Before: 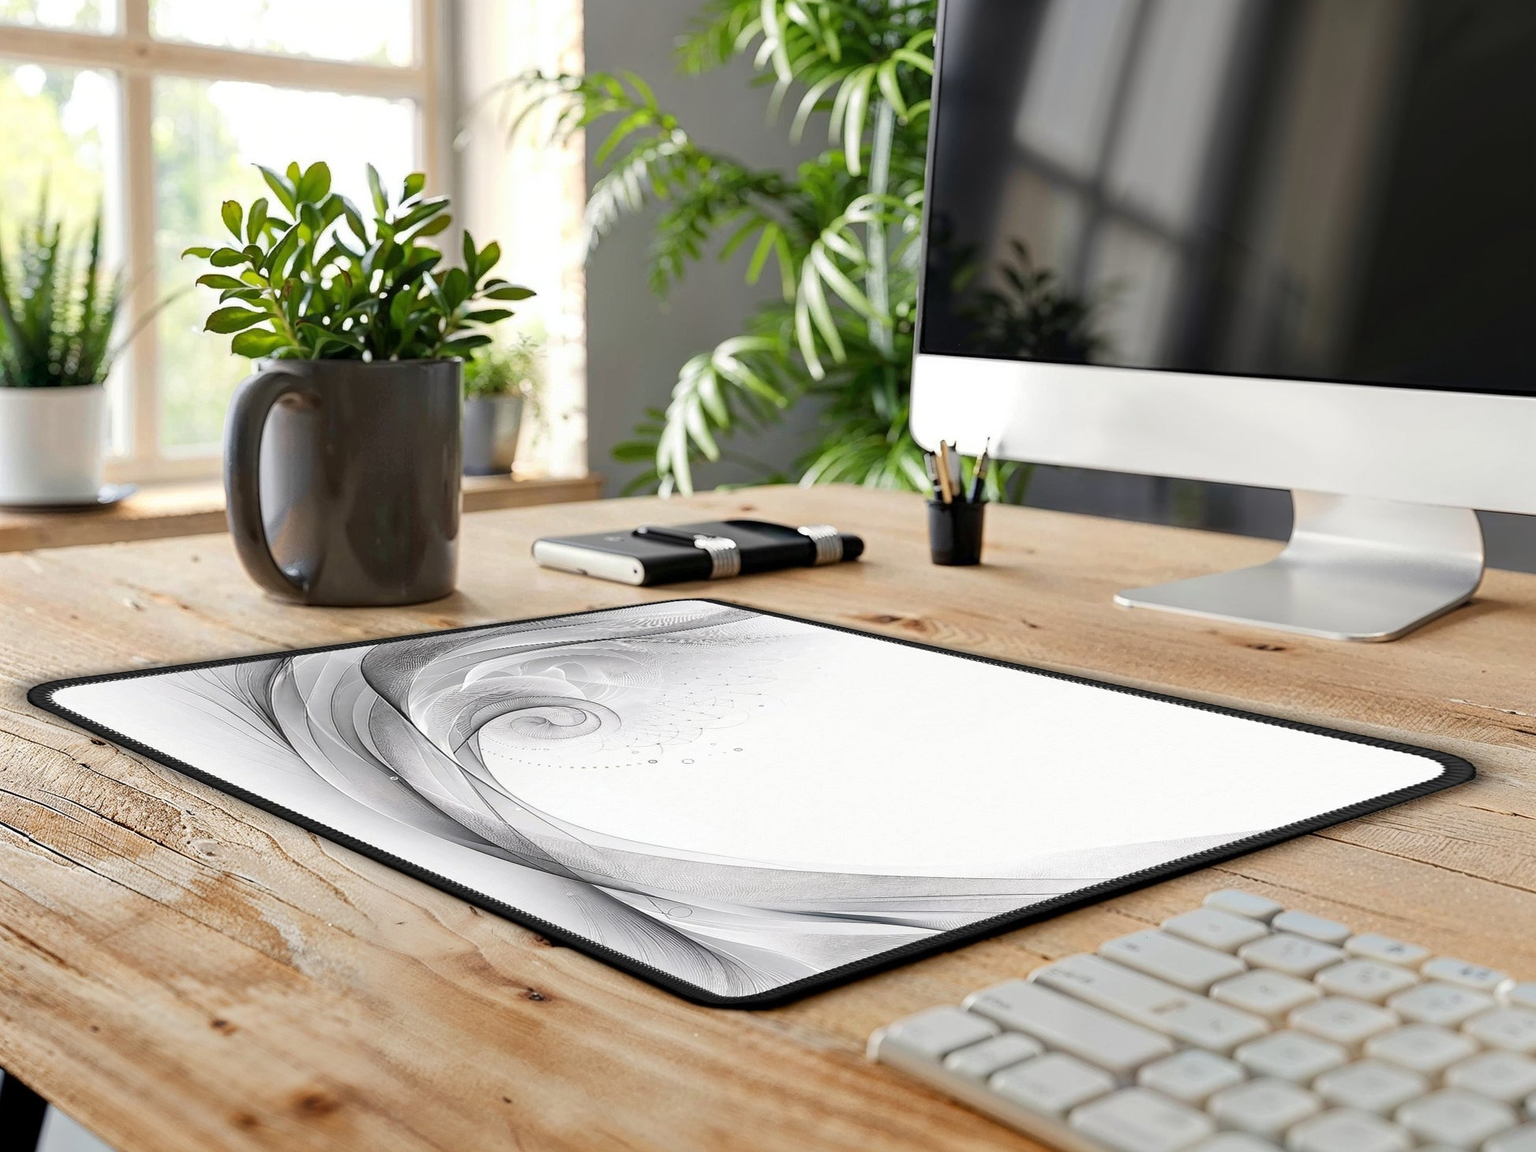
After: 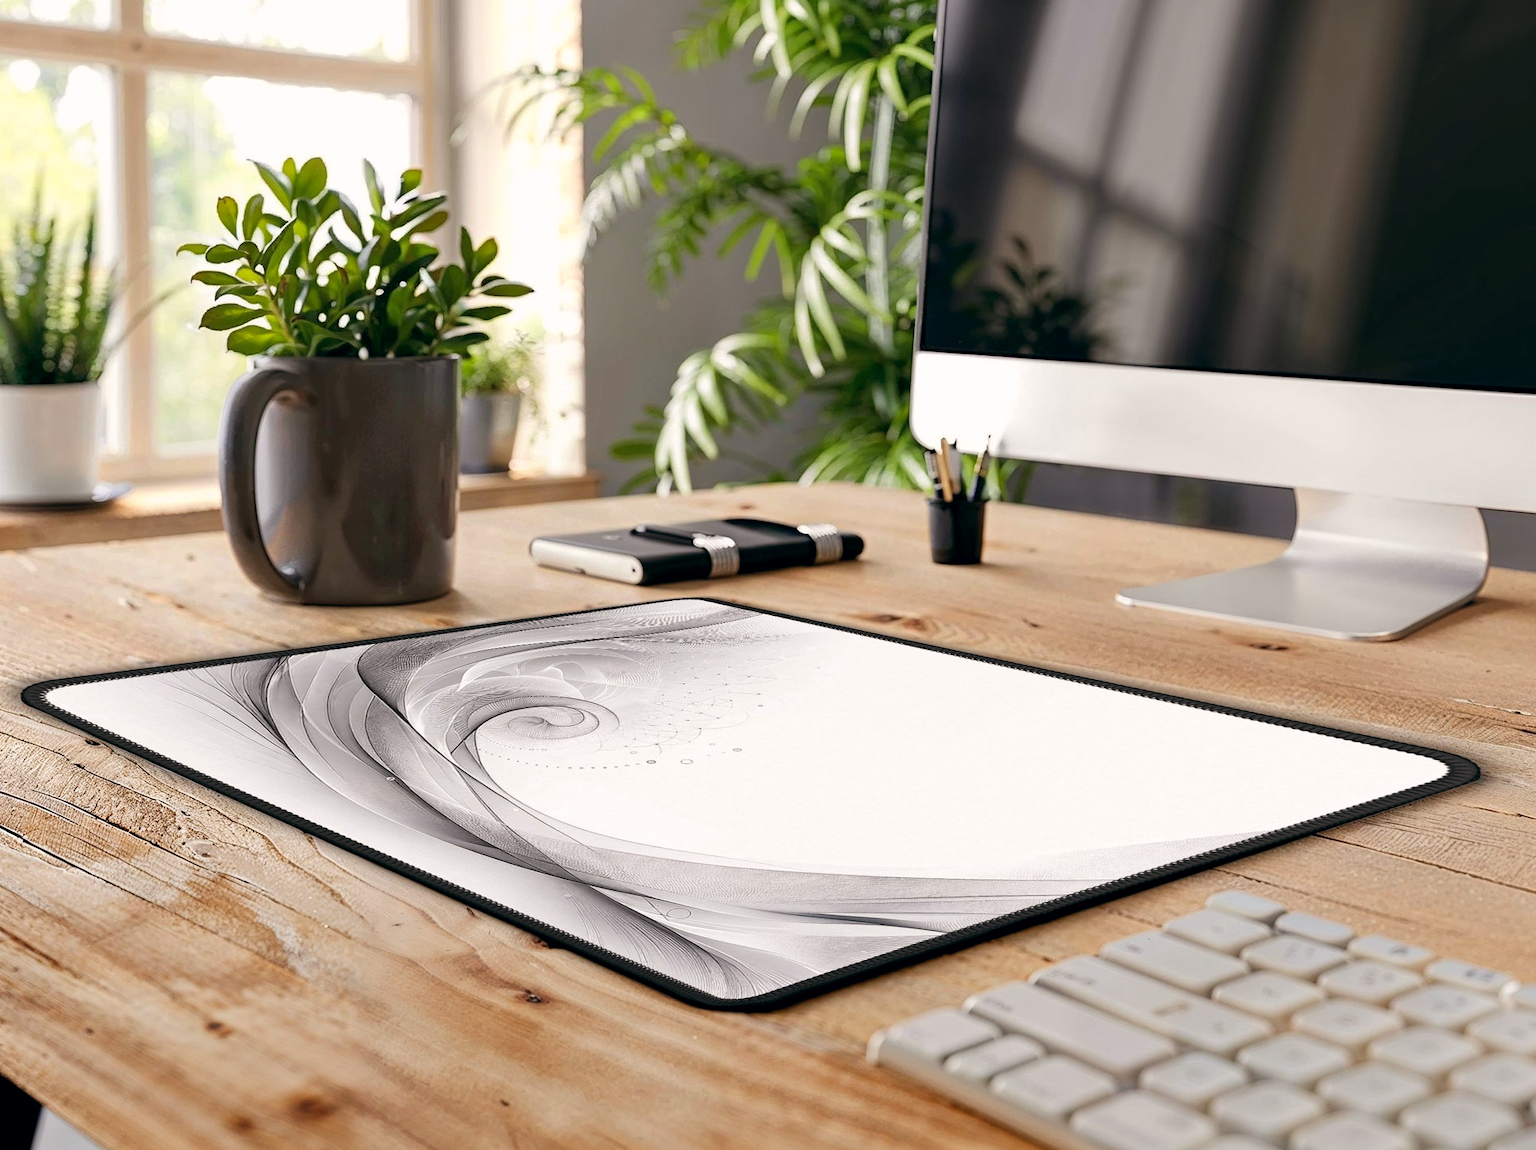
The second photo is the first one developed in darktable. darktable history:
crop: left 0.434%, top 0.485%, right 0.244%, bottom 0.386%
color balance: lift [0.998, 0.998, 1.001, 1.002], gamma [0.995, 1.025, 0.992, 0.975], gain [0.995, 1.02, 0.997, 0.98]
